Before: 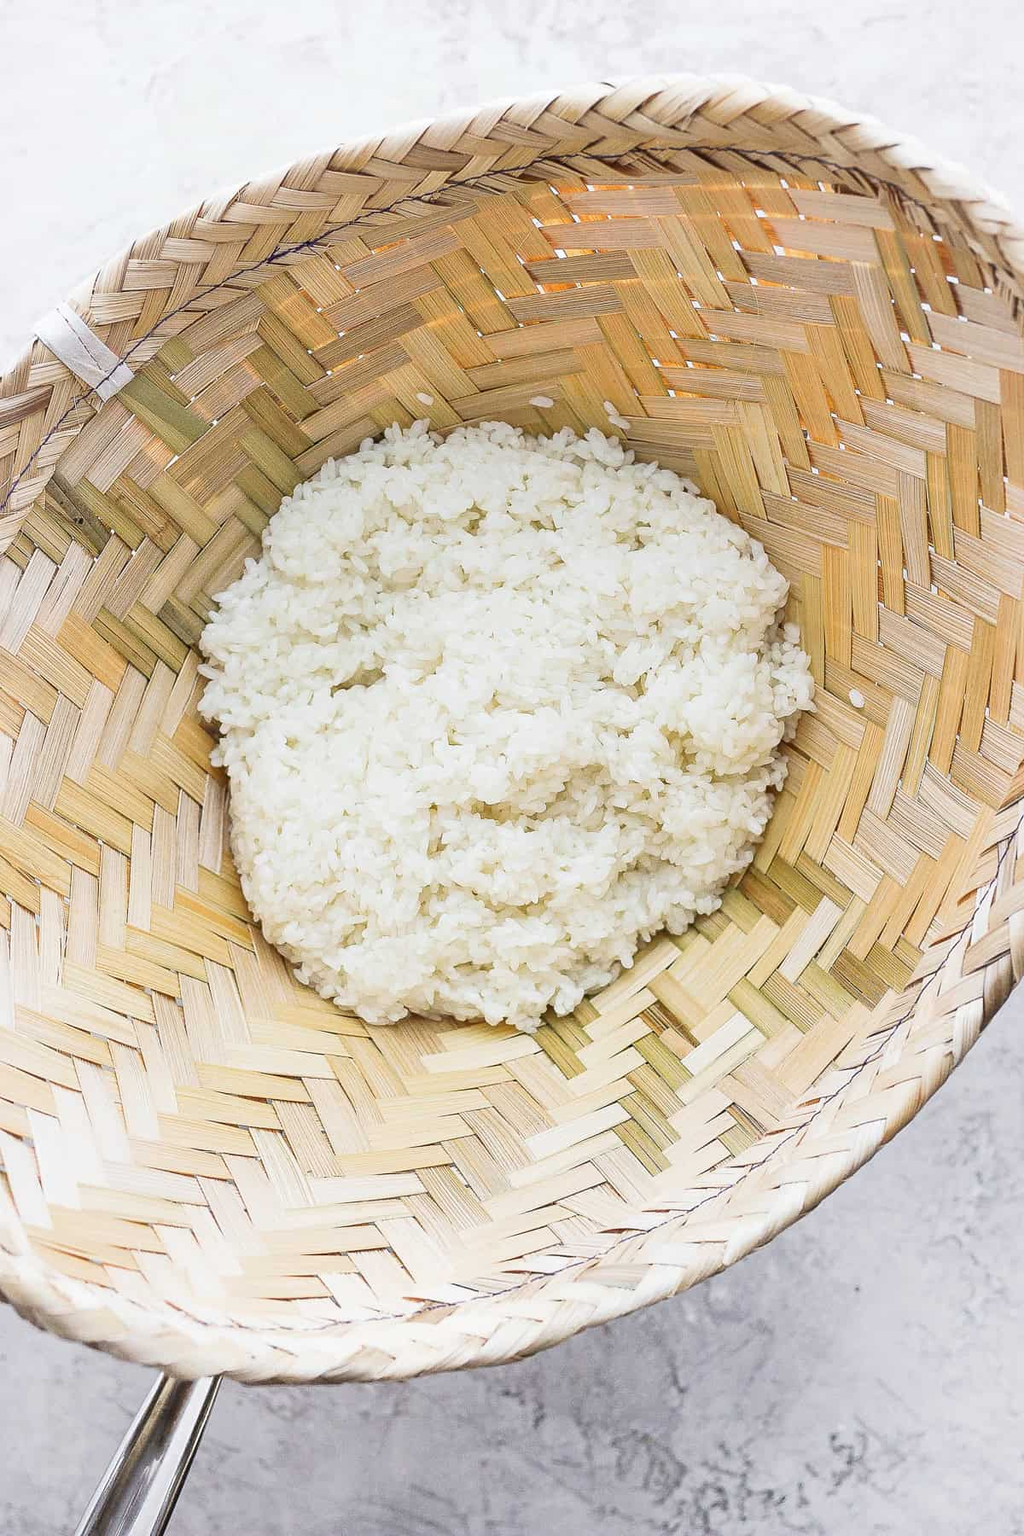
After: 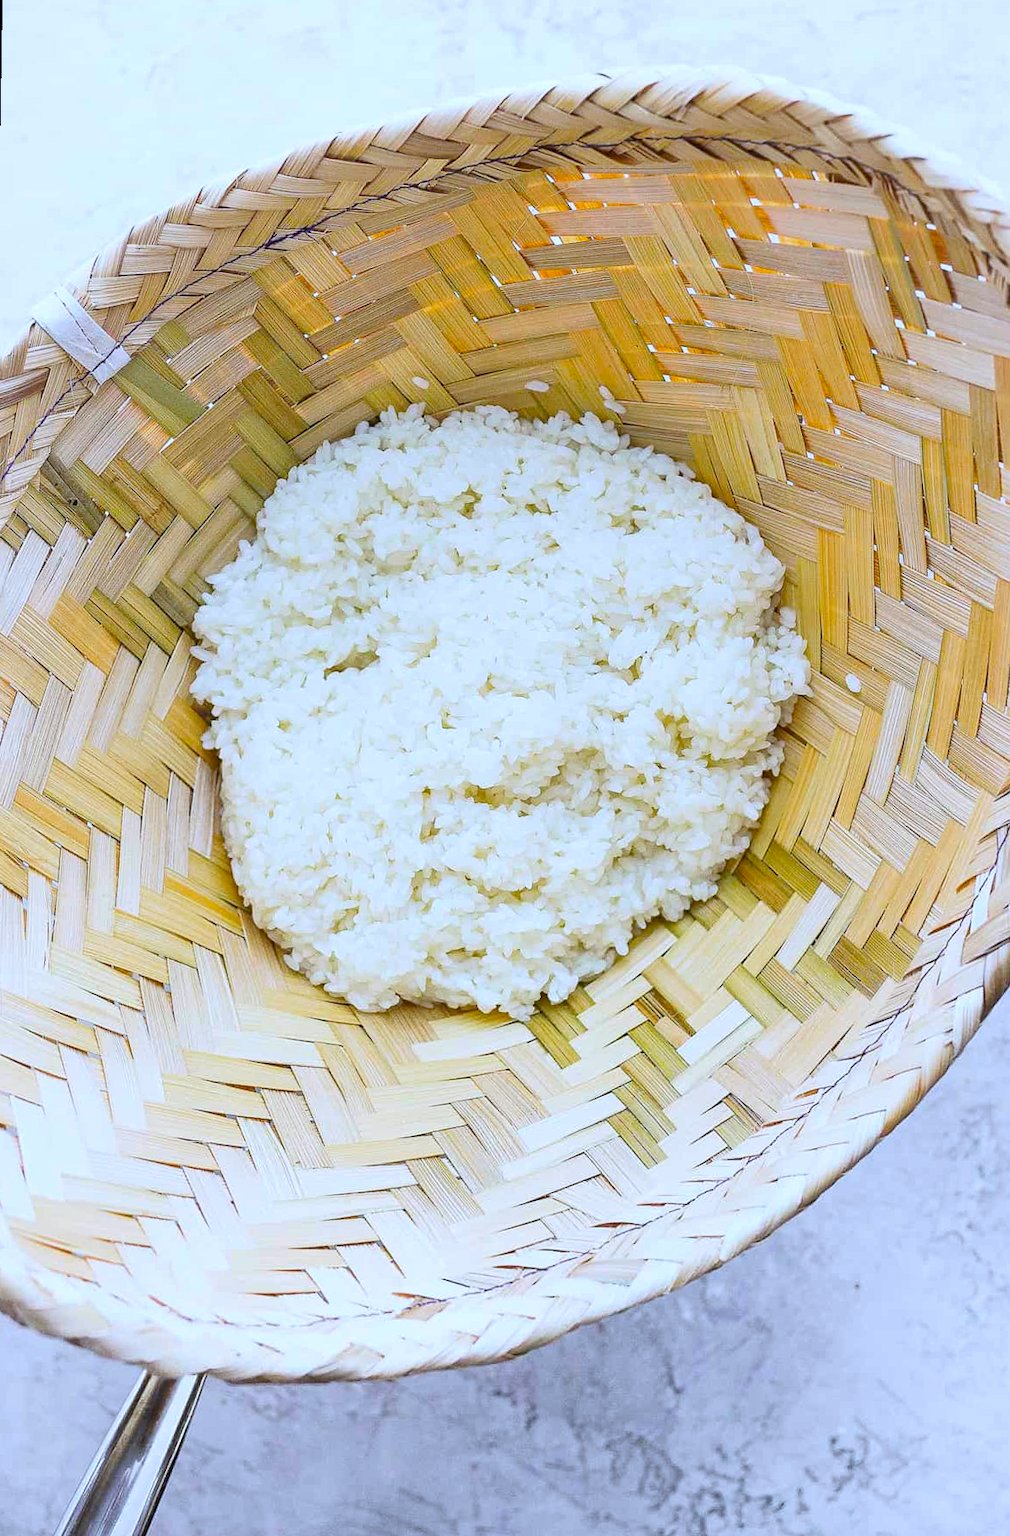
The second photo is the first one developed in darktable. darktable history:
rotate and perspective: rotation 0.226°, lens shift (vertical) -0.042, crop left 0.023, crop right 0.982, crop top 0.006, crop bottom 0.994
white balance: red 0.931, blue 1.11
color balance rgb: linear chroma grading › global chroma 15%, perceptual saturation grading › global saturation 30%
